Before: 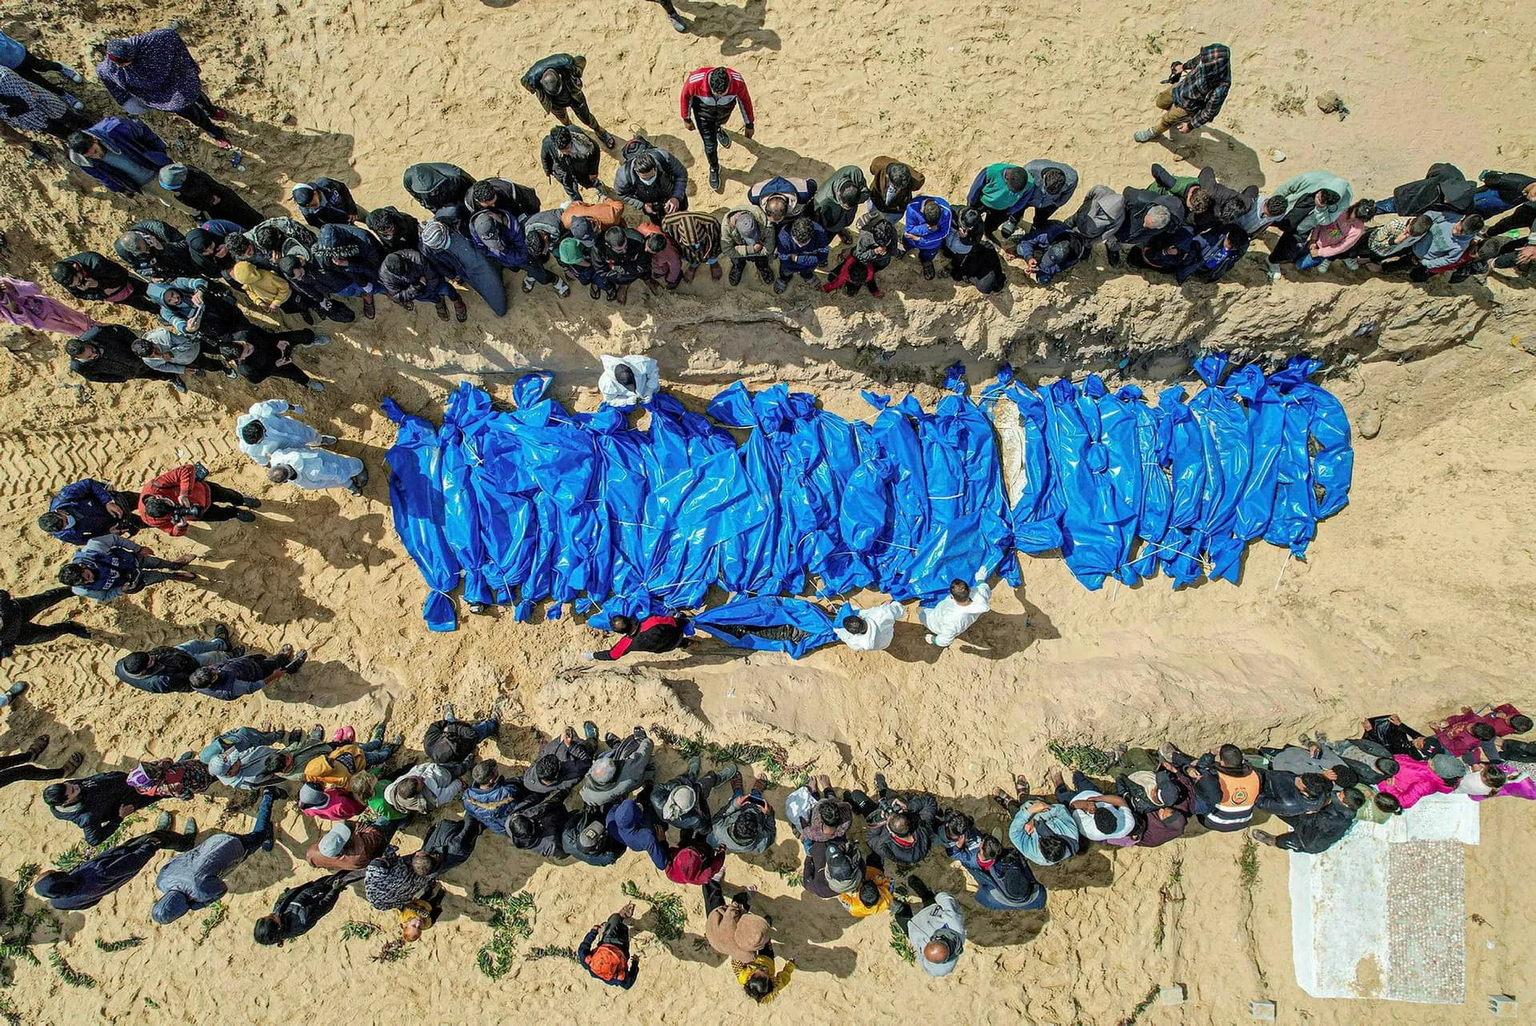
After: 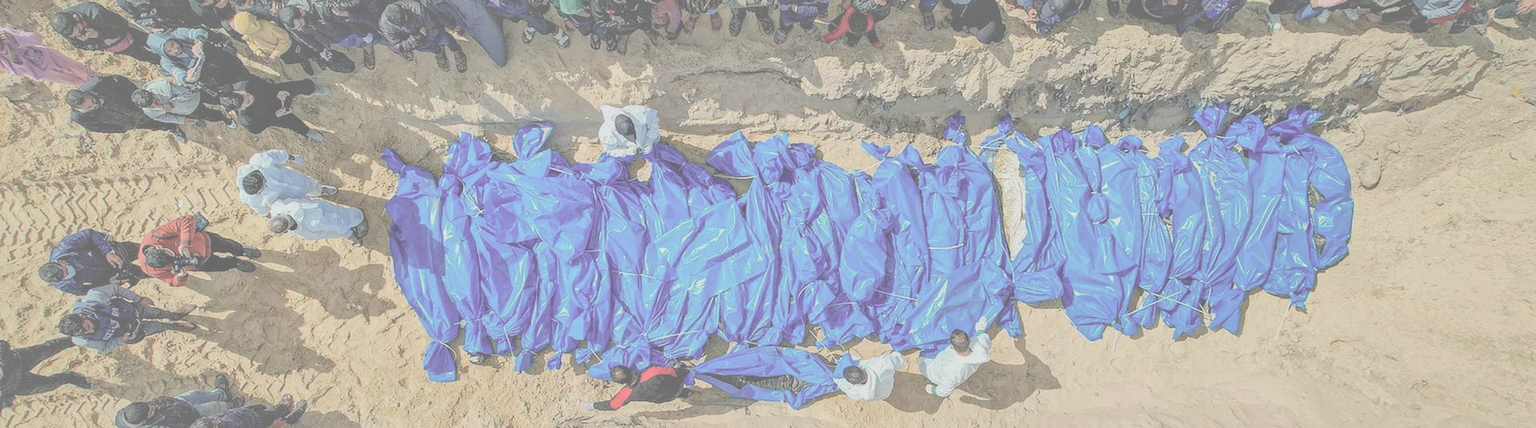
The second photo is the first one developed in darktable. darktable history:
shadows and highlights: on, module defaults
contrast brightness saturation: contrast -0.309, brightness 0.757, saturation -0.767
color correction: highlights b* 0.028, saturation 2.1
crop and rotate: top 24.349%, bottom 33.793%
